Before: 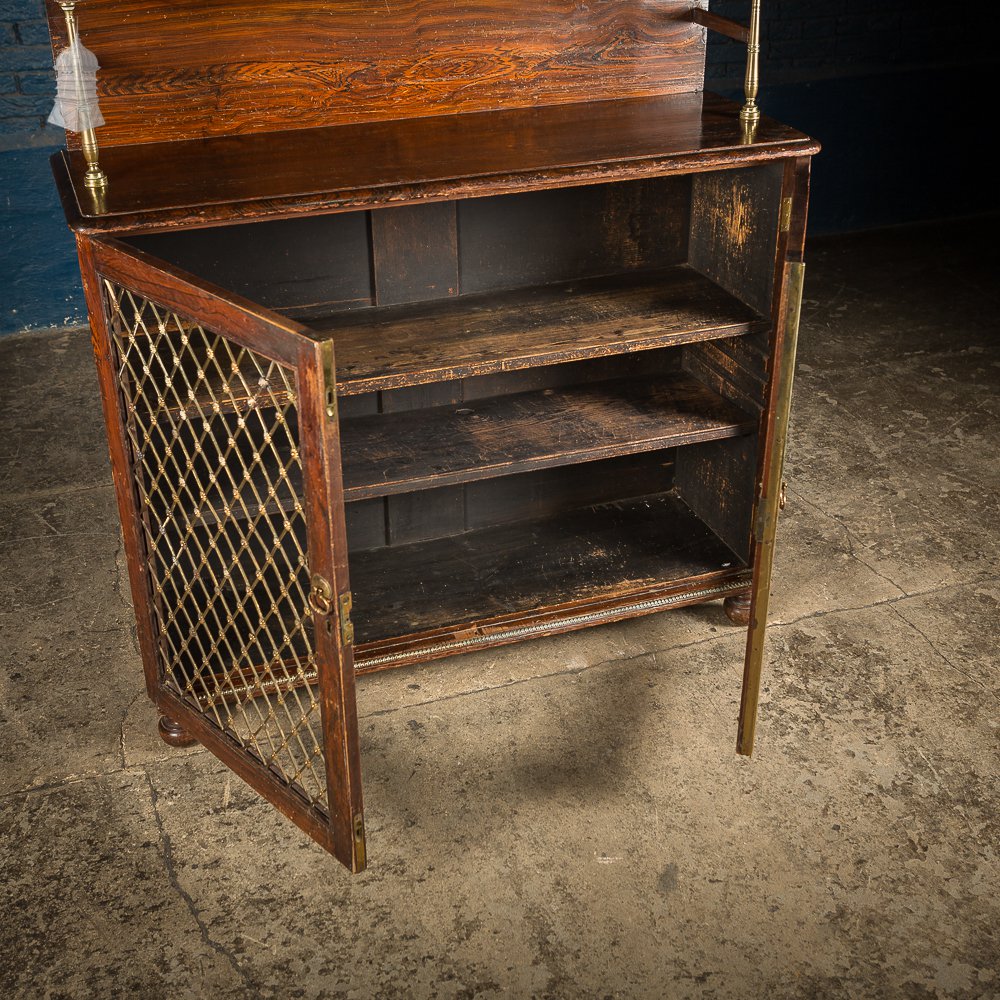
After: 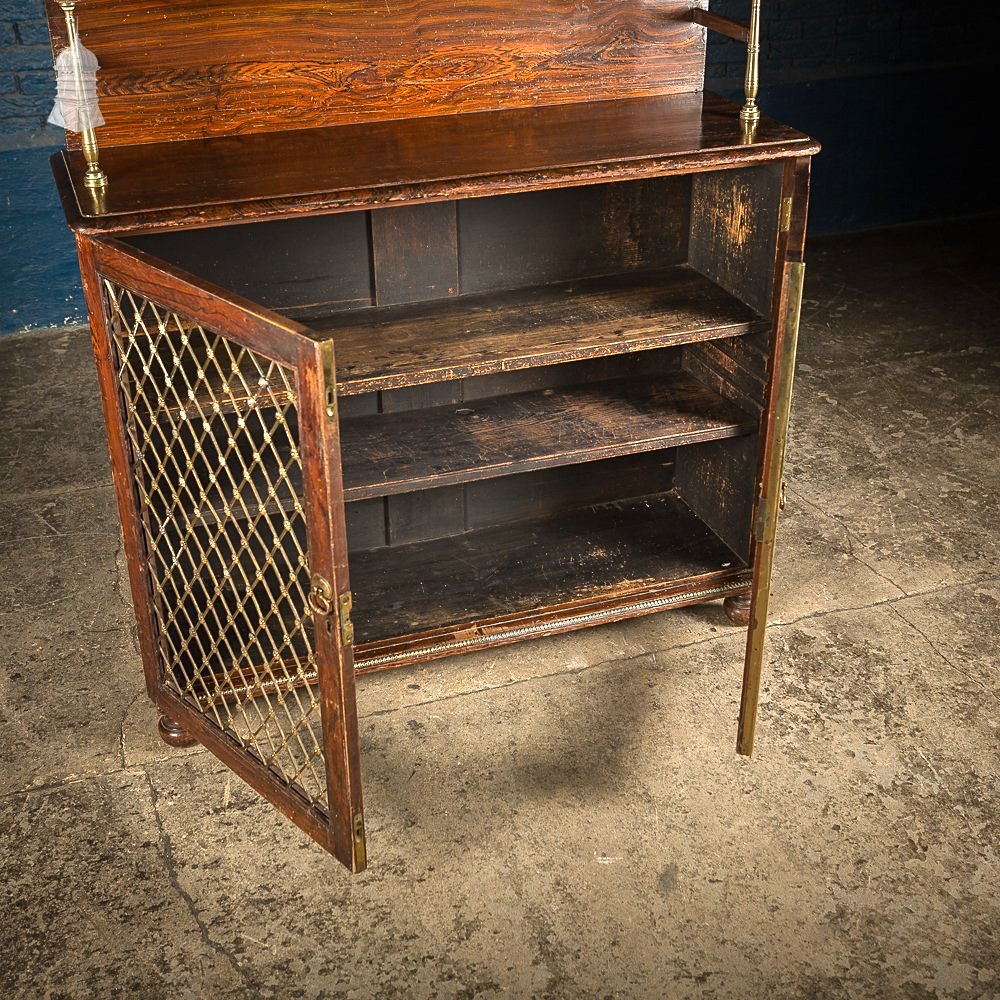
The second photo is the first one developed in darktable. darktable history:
exposure: black level correction 0, exposure 0.5 EV, compensate exposure bias true, compensate highlight preservation false
sharpen: amount 0.201
tone equalizer: edges refinement/feathering 500, mask exposure compensation -1.57 EV, preserve details guided filter
